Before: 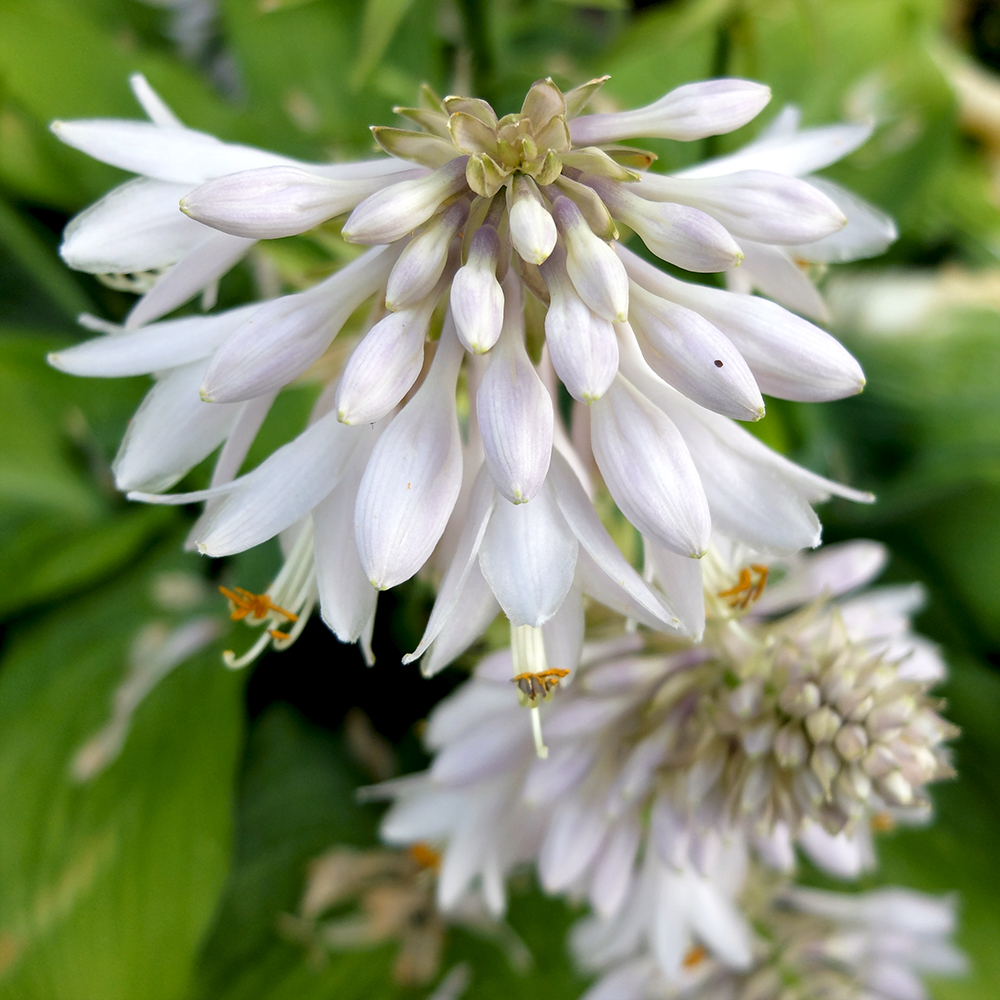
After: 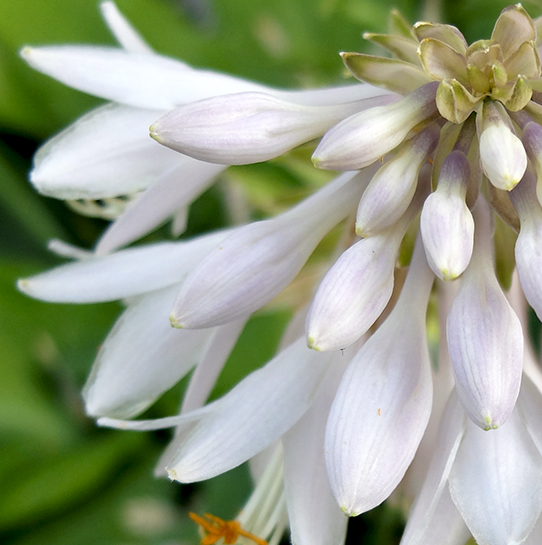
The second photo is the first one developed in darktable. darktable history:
crop and rotate: left 3.034%, top 7.465%, right 42.709%, bottom 37.968%
